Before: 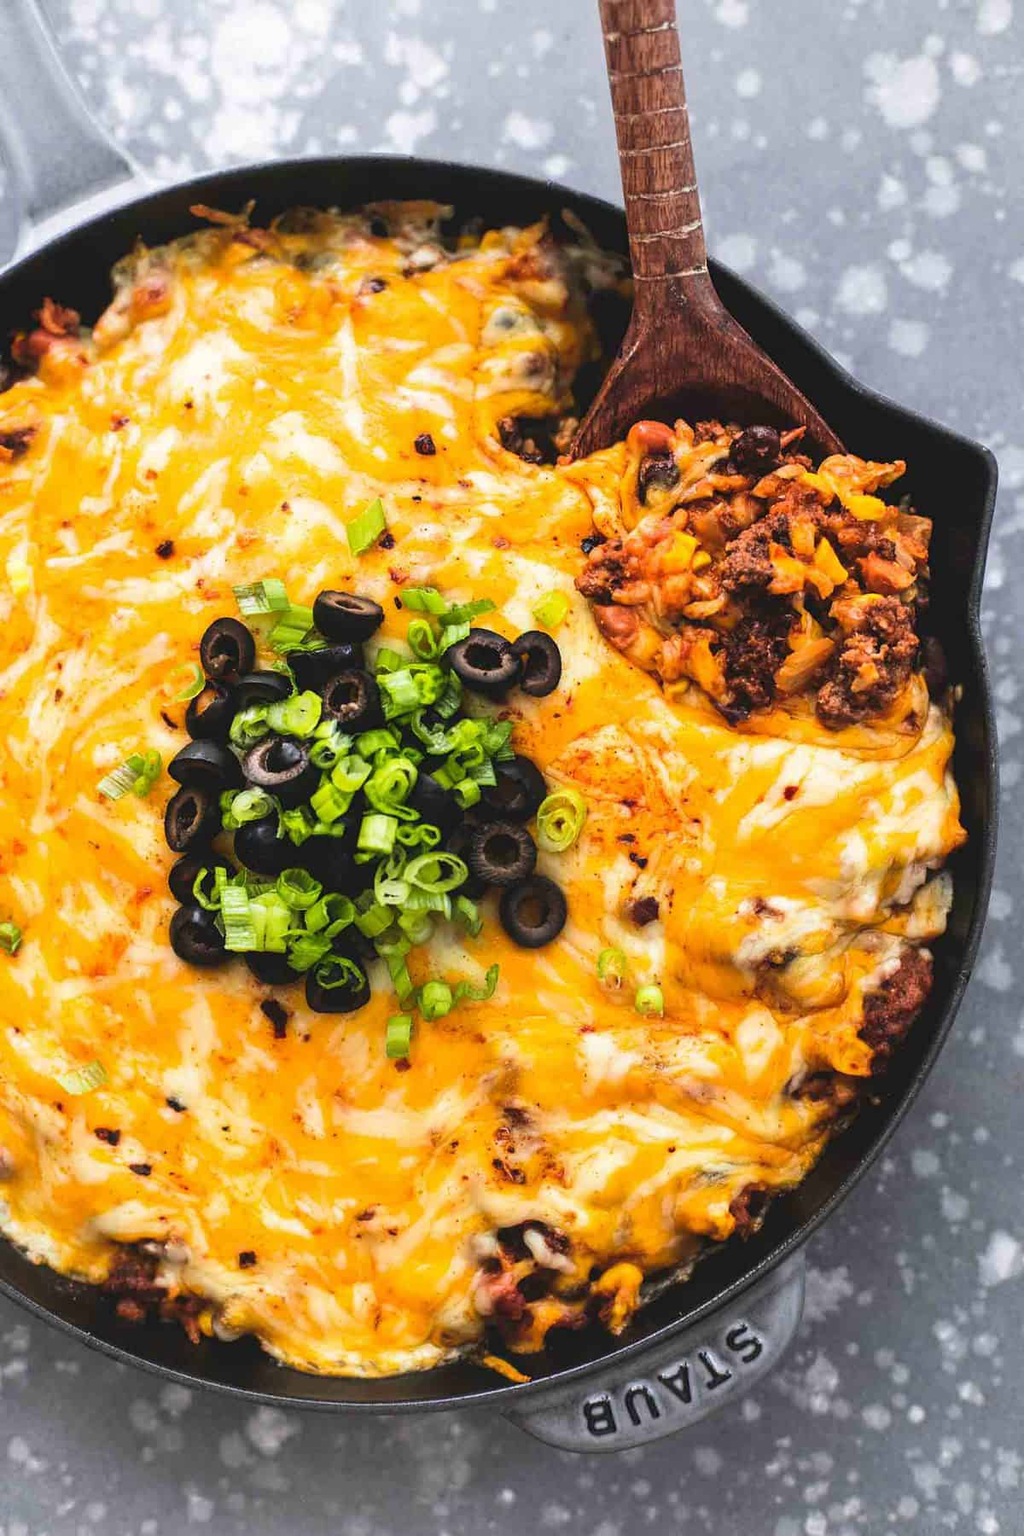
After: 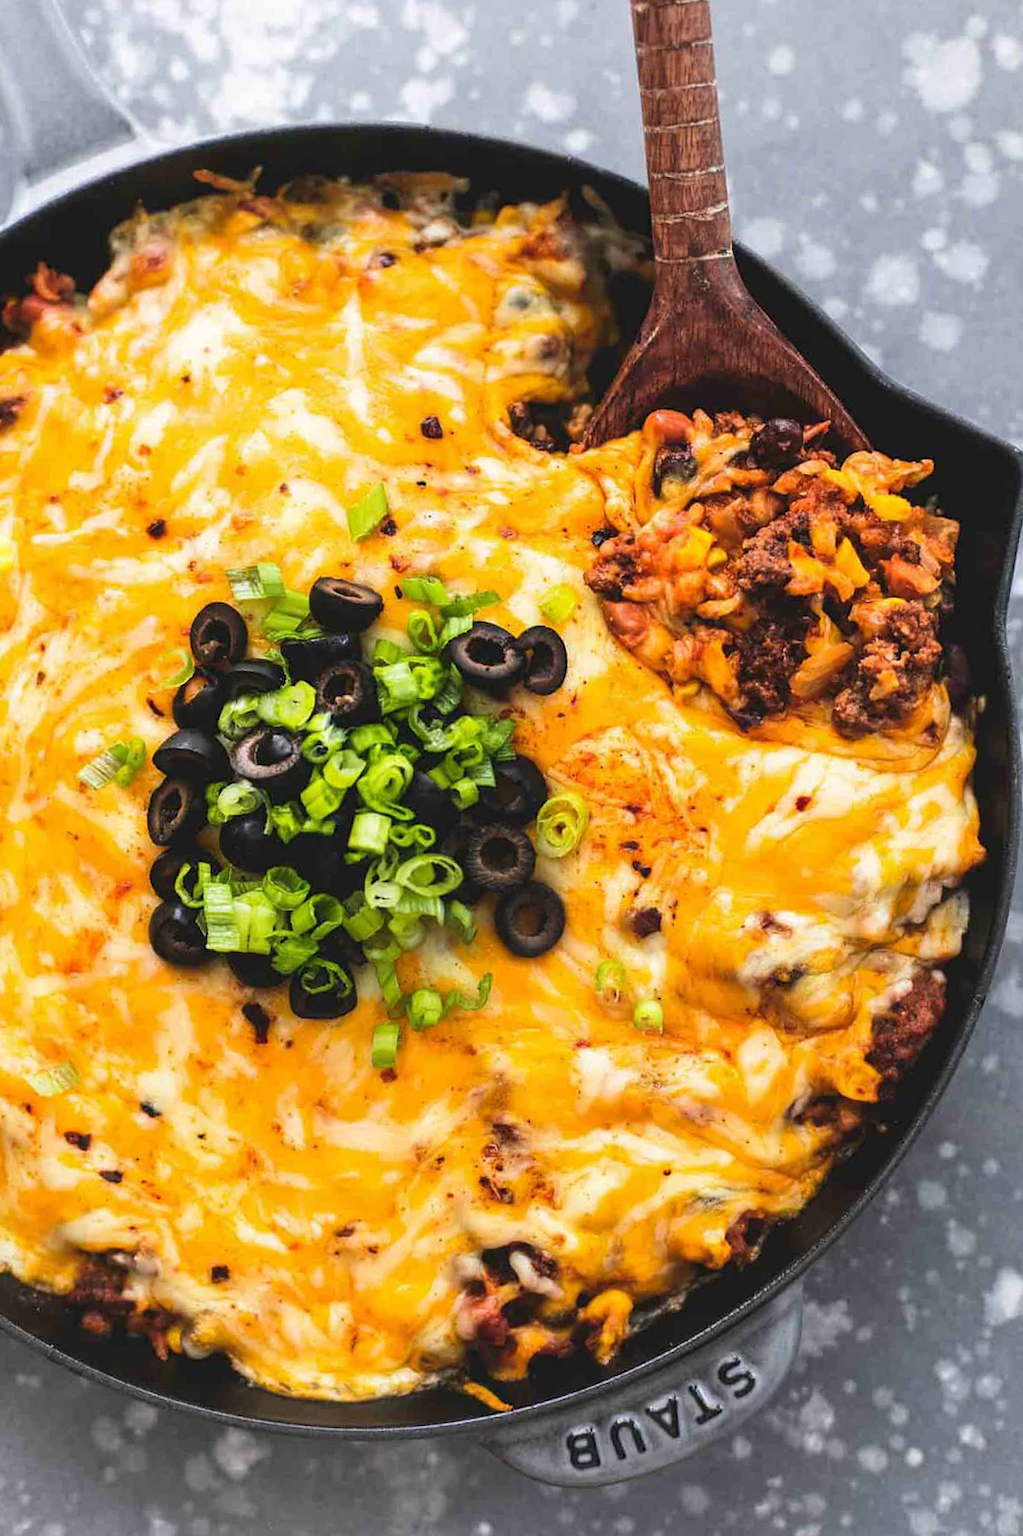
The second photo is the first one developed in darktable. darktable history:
crop and rotate: angle -1.75°
